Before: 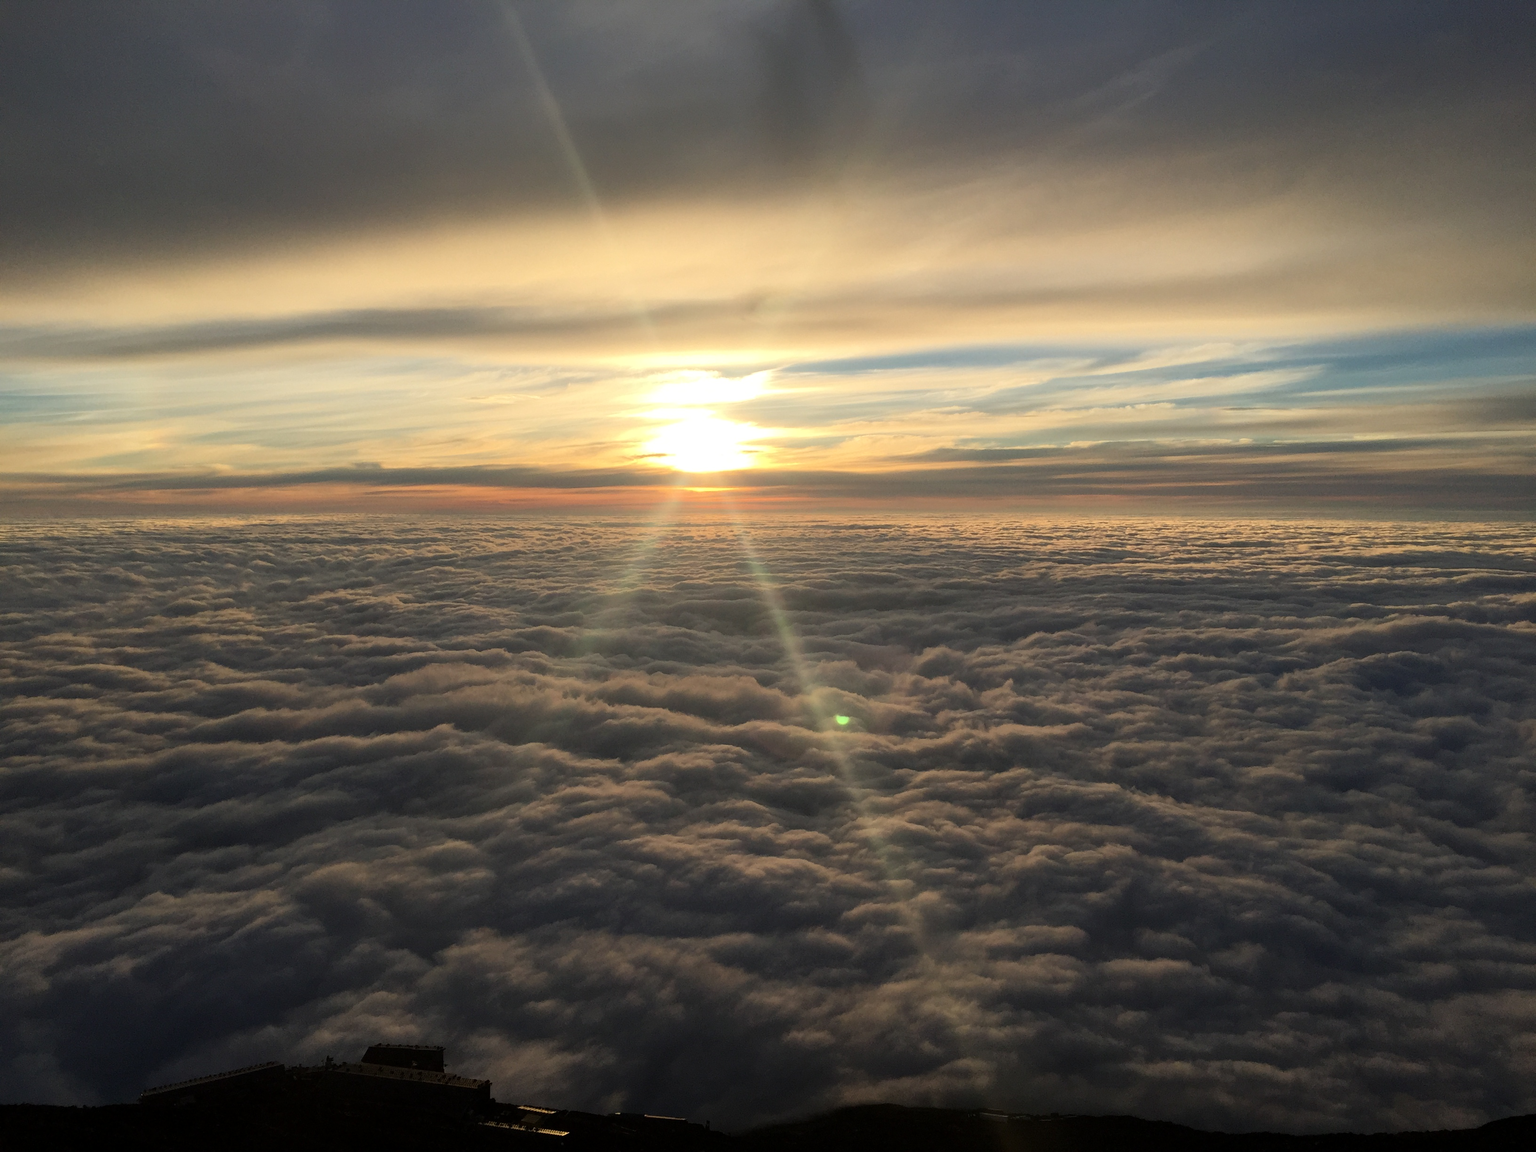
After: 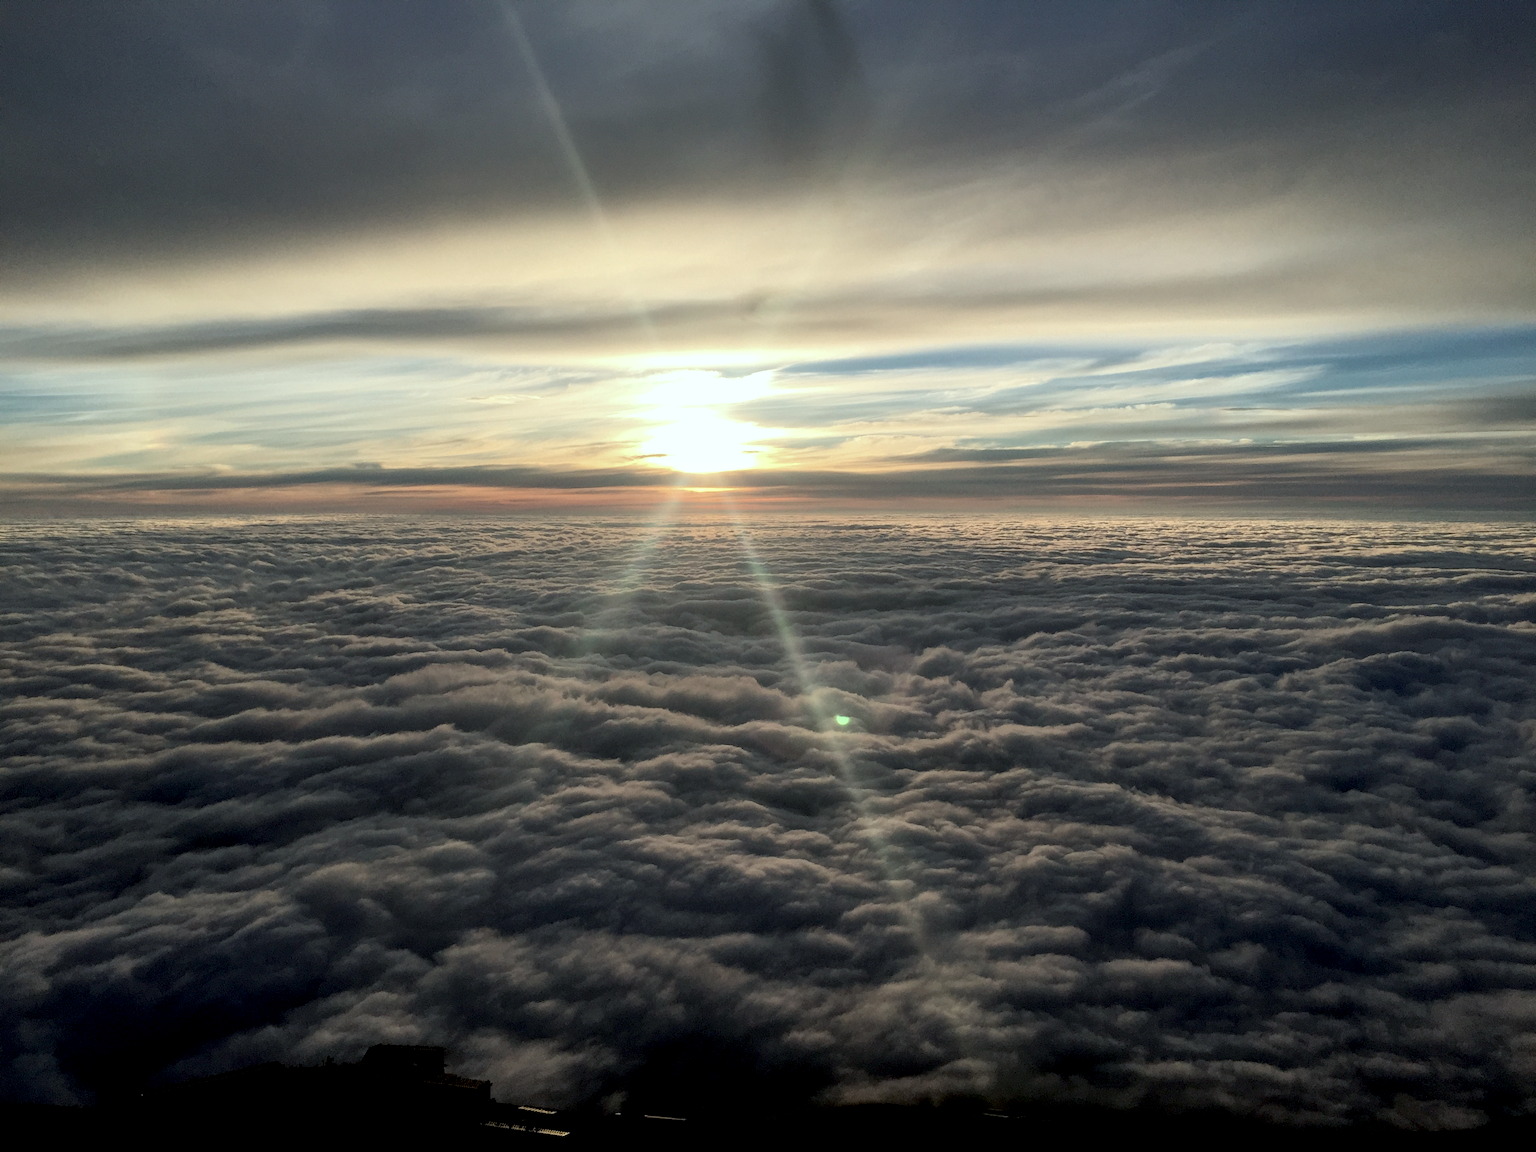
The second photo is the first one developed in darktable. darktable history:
color correction: saturation 0.8
color calibration: illuminant F (fluorescent), F source F9 (Cool White Deluxe 4150 K) – high CRI, x 0.374, y 0.373, temperature 4158.34 K
local contrast: on, module defaults
exposure: black level correction 0.01, exposure 0.014 EV, compensate highlight preservation false
